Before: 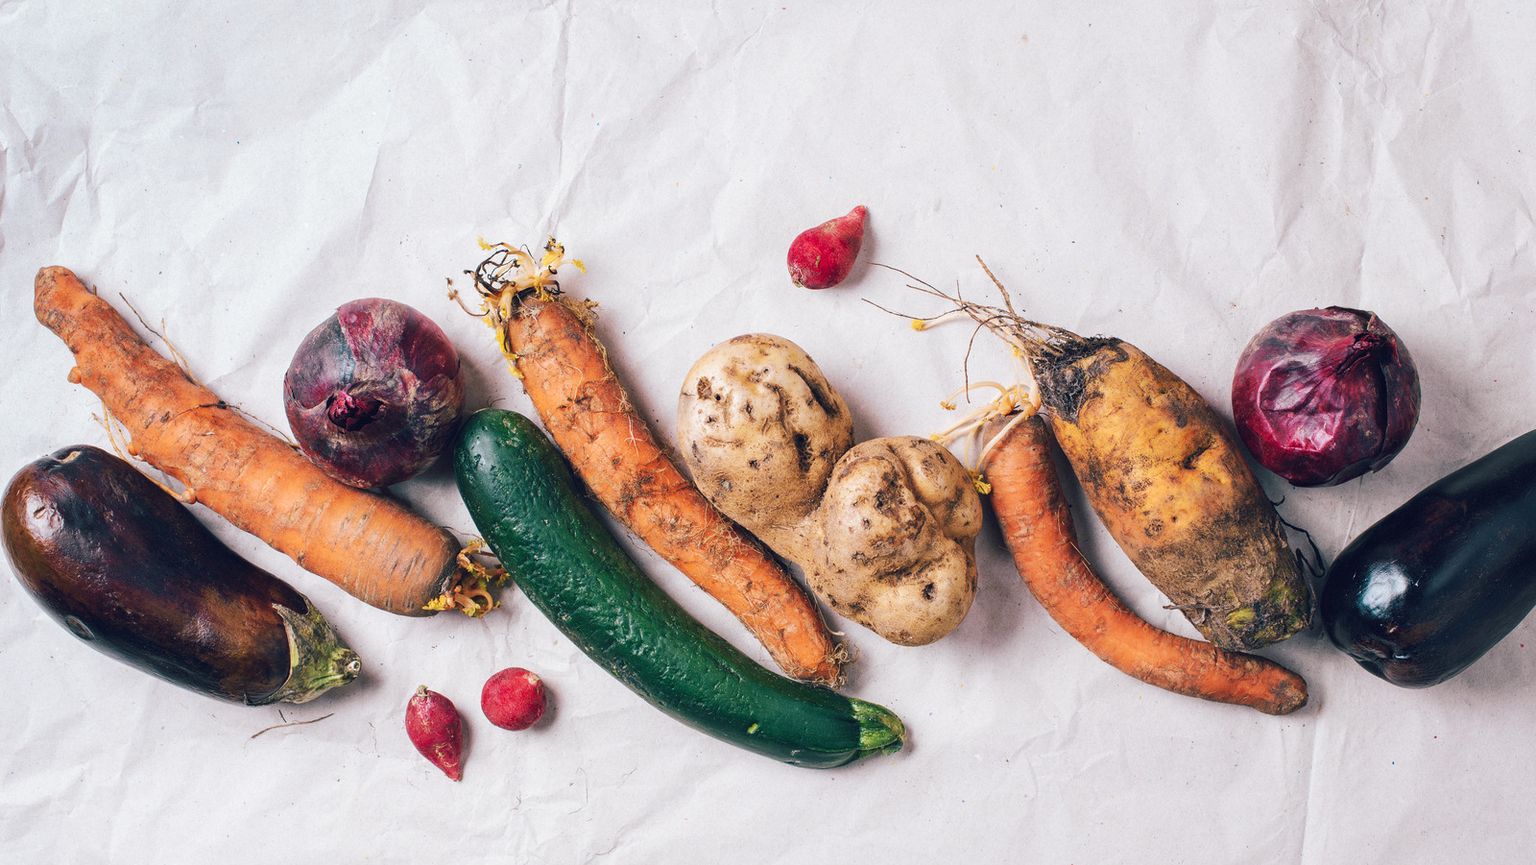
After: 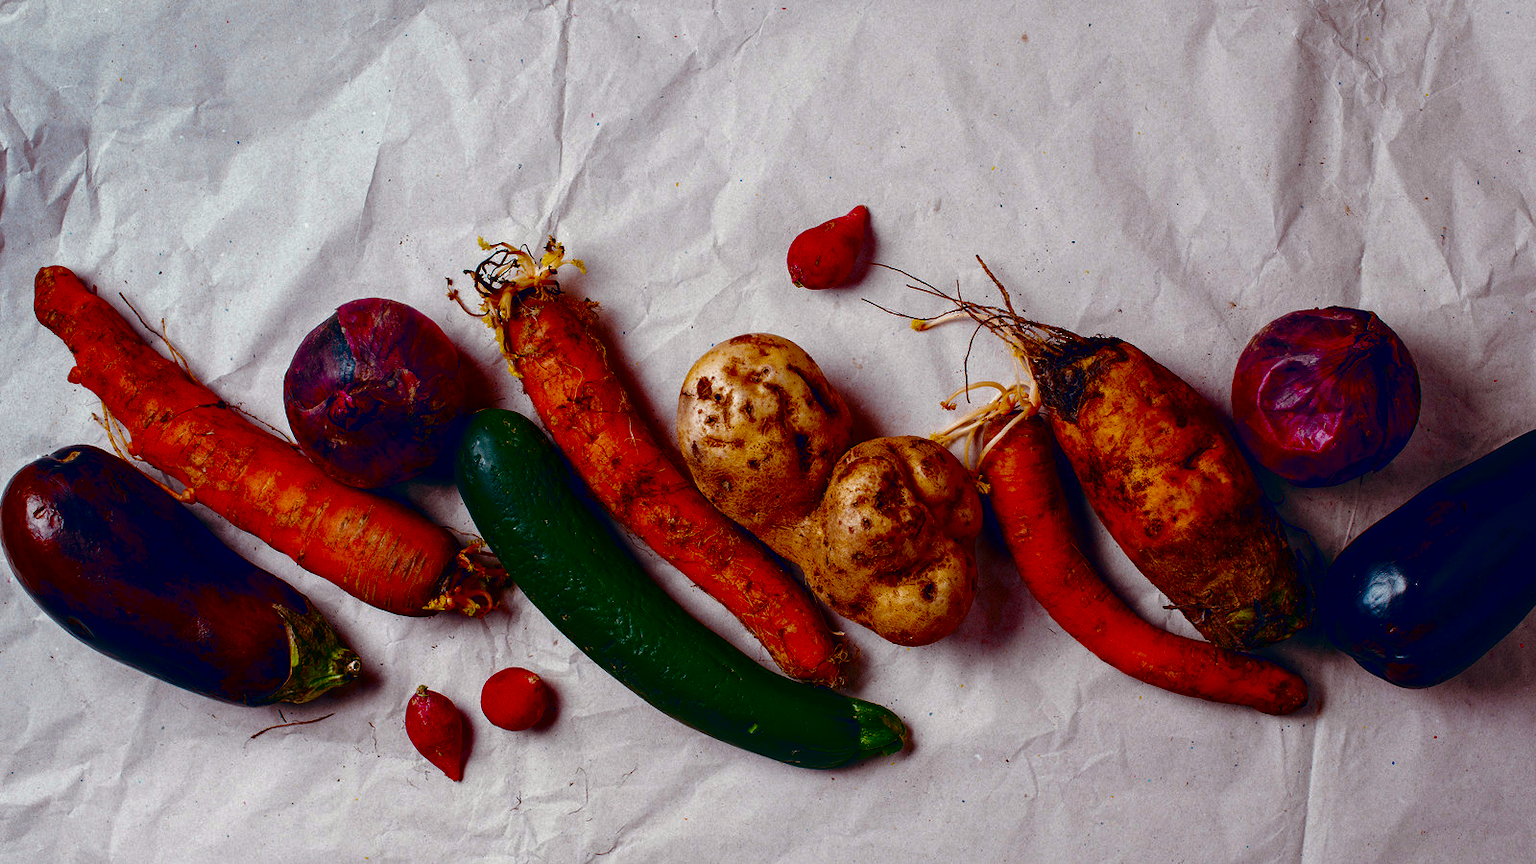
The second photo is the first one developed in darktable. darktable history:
color correction: highlights b* 3
contrast brightness saturation: brightness -1, saturation 1
haze removal: strength 0.29, distance 0.25, compatibility mode true, adaptive false
